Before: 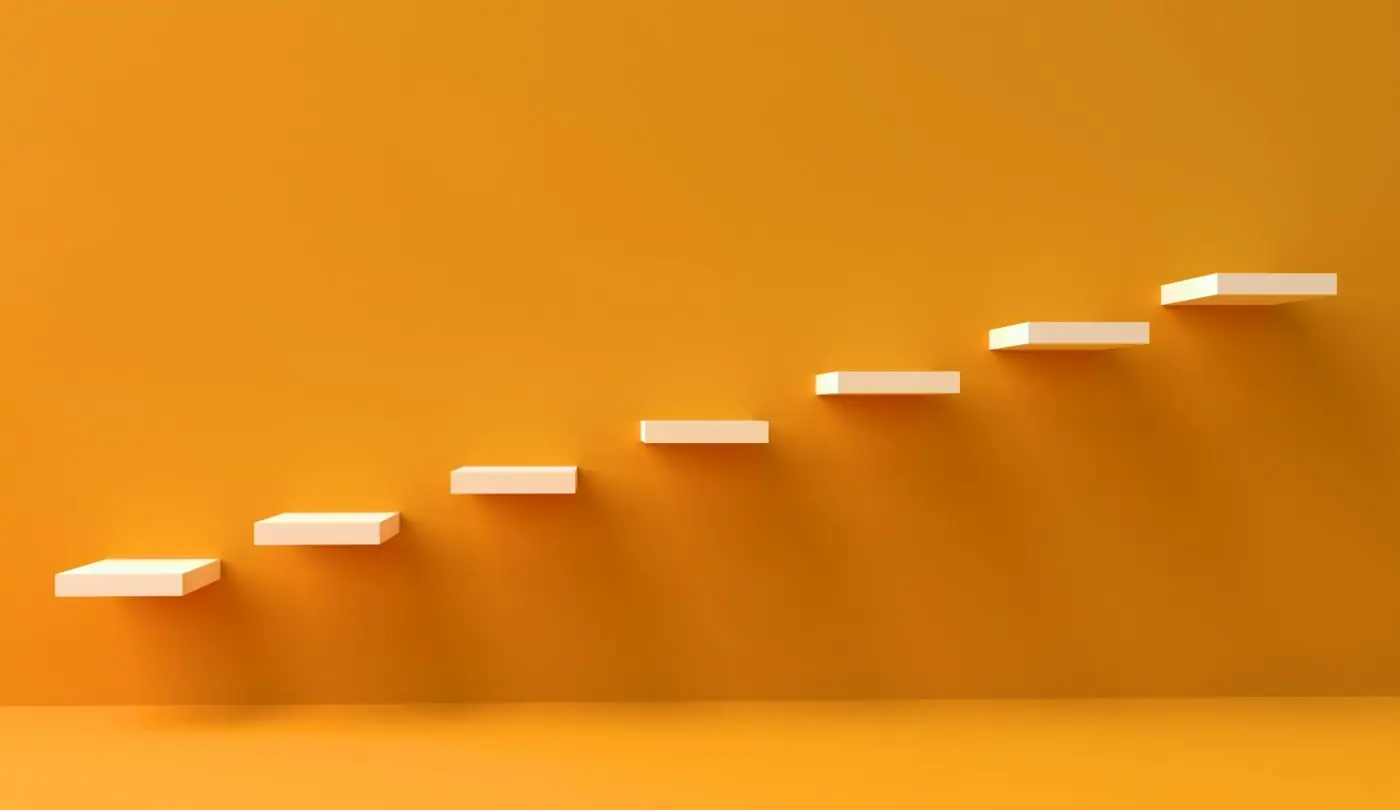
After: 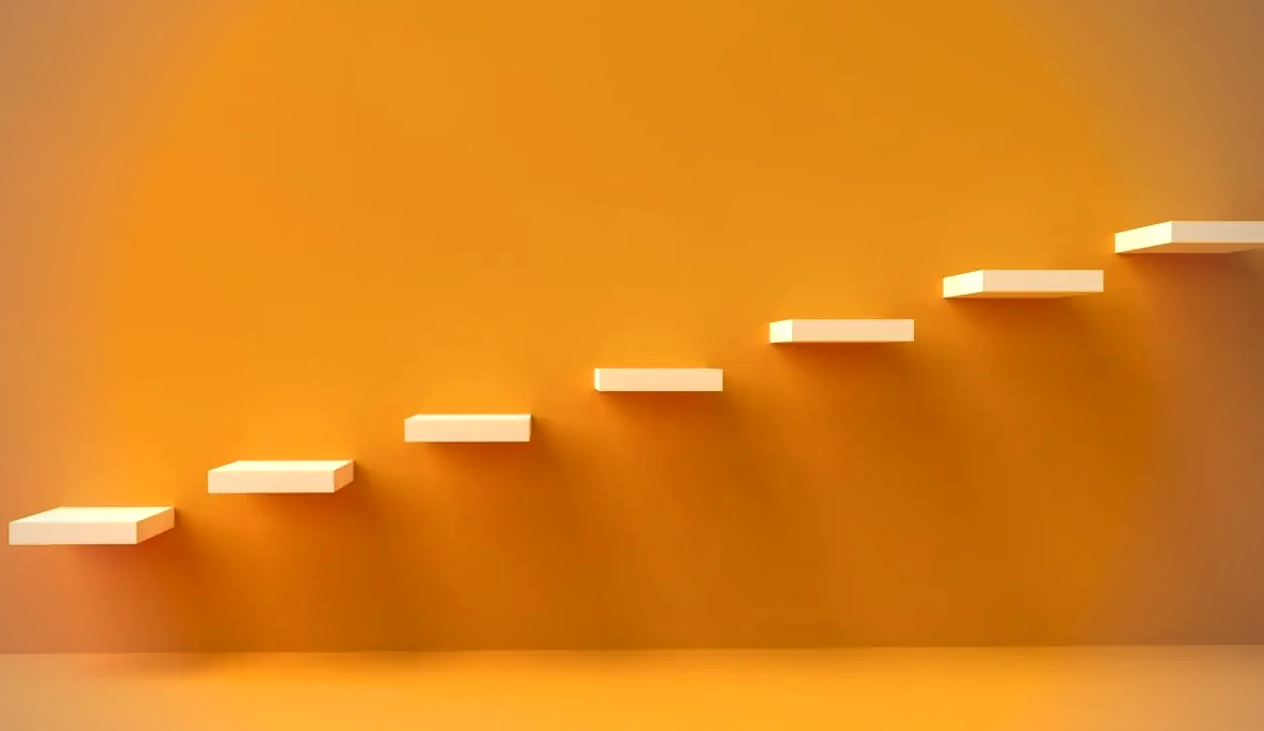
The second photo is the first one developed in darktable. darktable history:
white balance: red 1.029, blue 0.92
crop: left 3.305%, top 6.436%, right 6.389%, bottom 3.258%
vignetting: fall-off radius 60.92%
local contrast: on, module defaults
